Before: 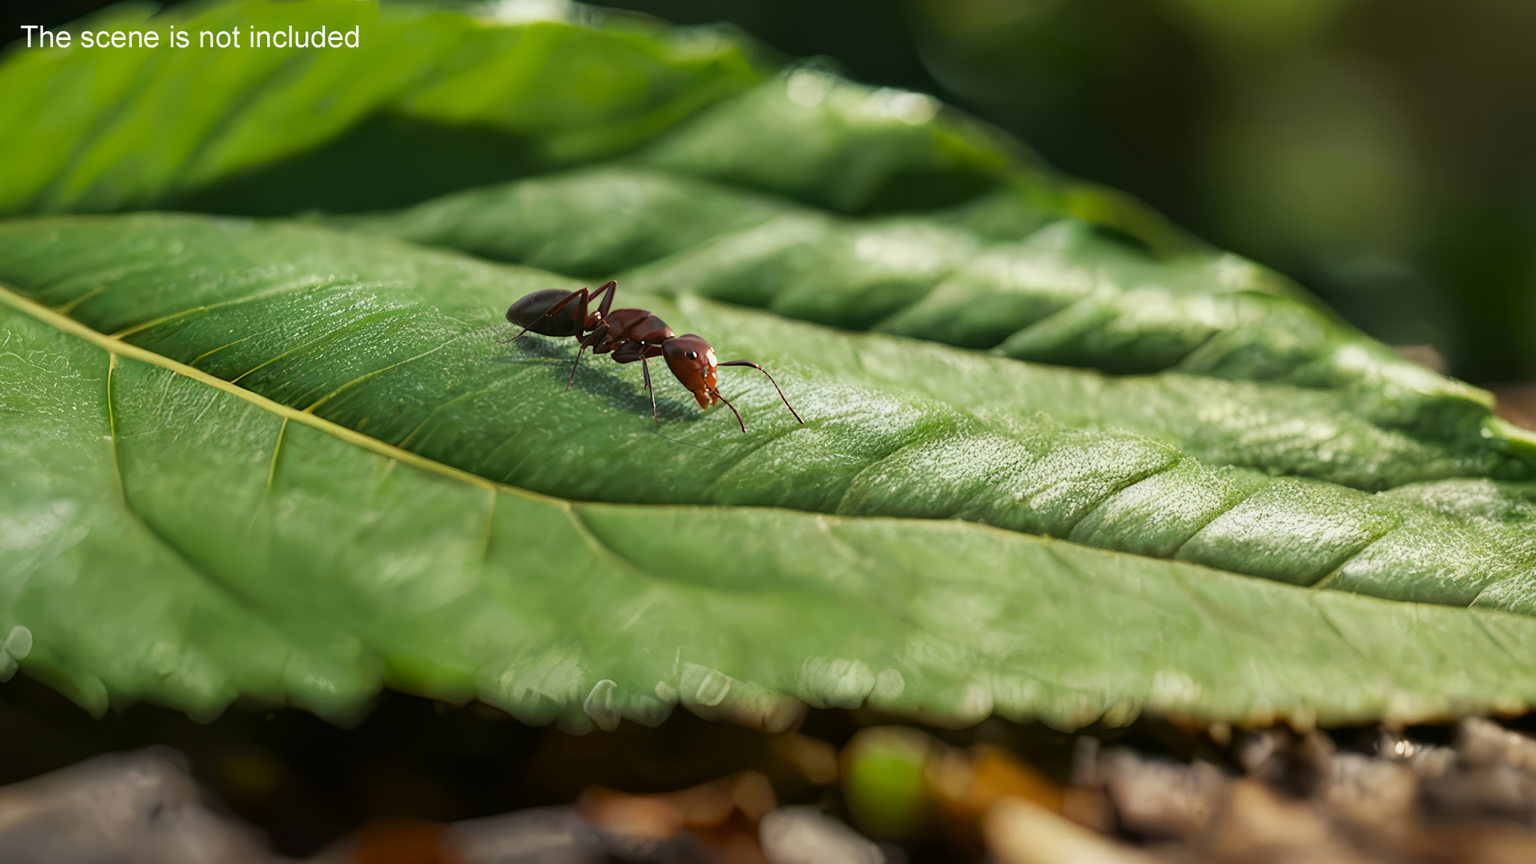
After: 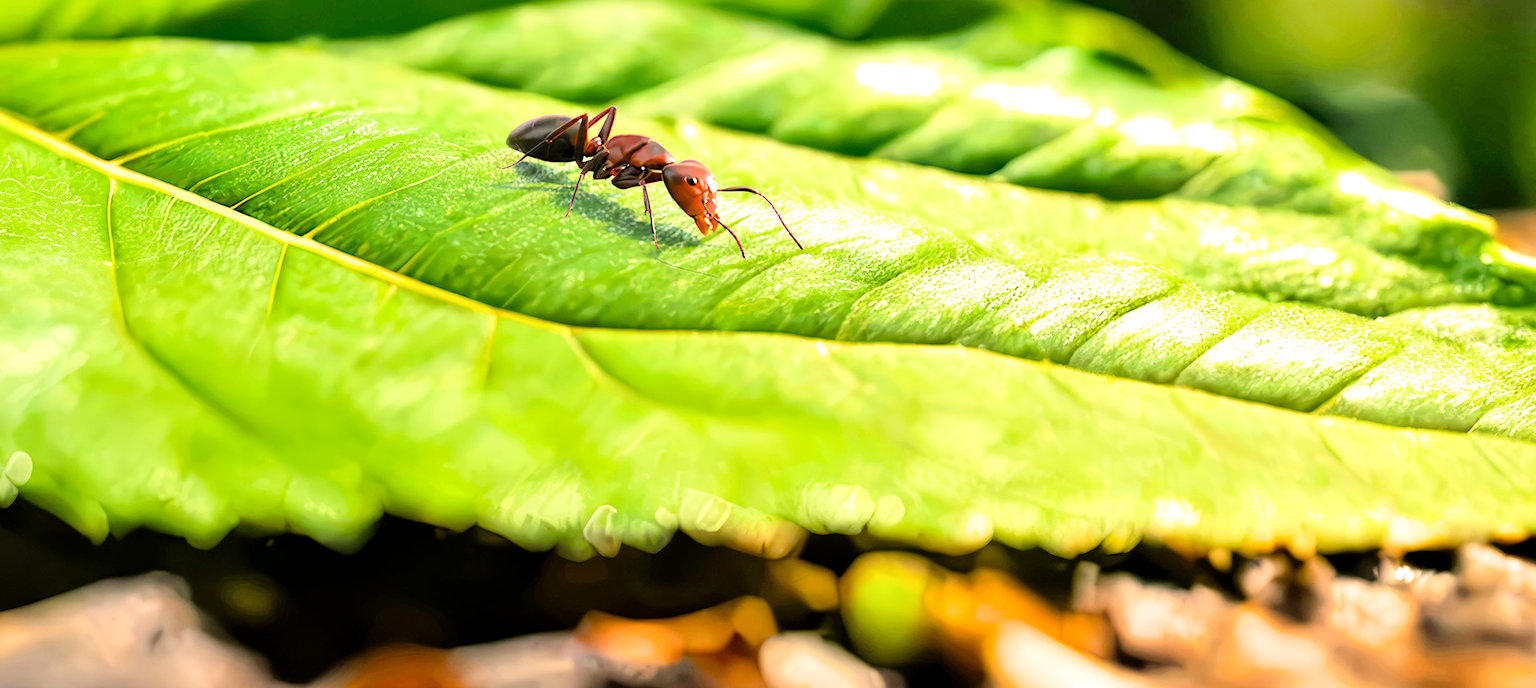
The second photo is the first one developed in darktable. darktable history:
crop and rotate: top 20.221%
exposure: black level correction 0, exposure 1.624 EV, compensate highlight preservation false
filmic rgb: black relative exposure -5.1 EV, white relative exposure 3.97 EV, hardness 2.91, contrast 1.301, color science v6 (2022)
color balance rgb: shadows lift › chroma 2.014%, shadows lift › hue 216.84°, power › chroma 0.309%, power › hue 22.32°, highlights gain › chroma 3.06%, highlights gain › hue 54.3°, linear chroma grading › shadows 10.075%, linear chroma grading › highlights 10.3%, linear chroma grading › global chroma 15.652%, linear chroma grading › mid-tones 14.749%, perceptual saturation grading › global saturation 0.577%, global vibrance 12.346%
local contrast: mode bilateral grid, contrast 30, coarseness 25, midtone range 0.2
levels: levels [0, 0.43, 0.984]
